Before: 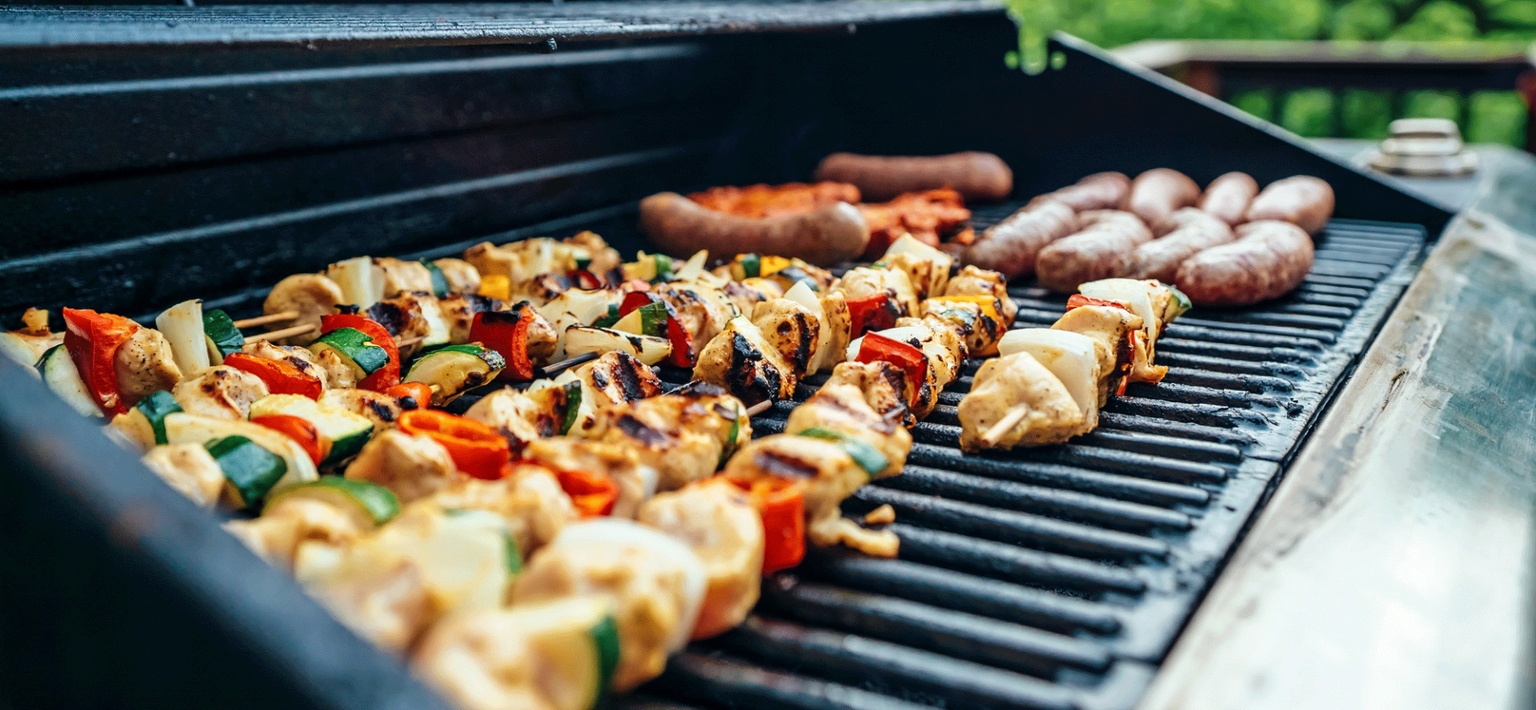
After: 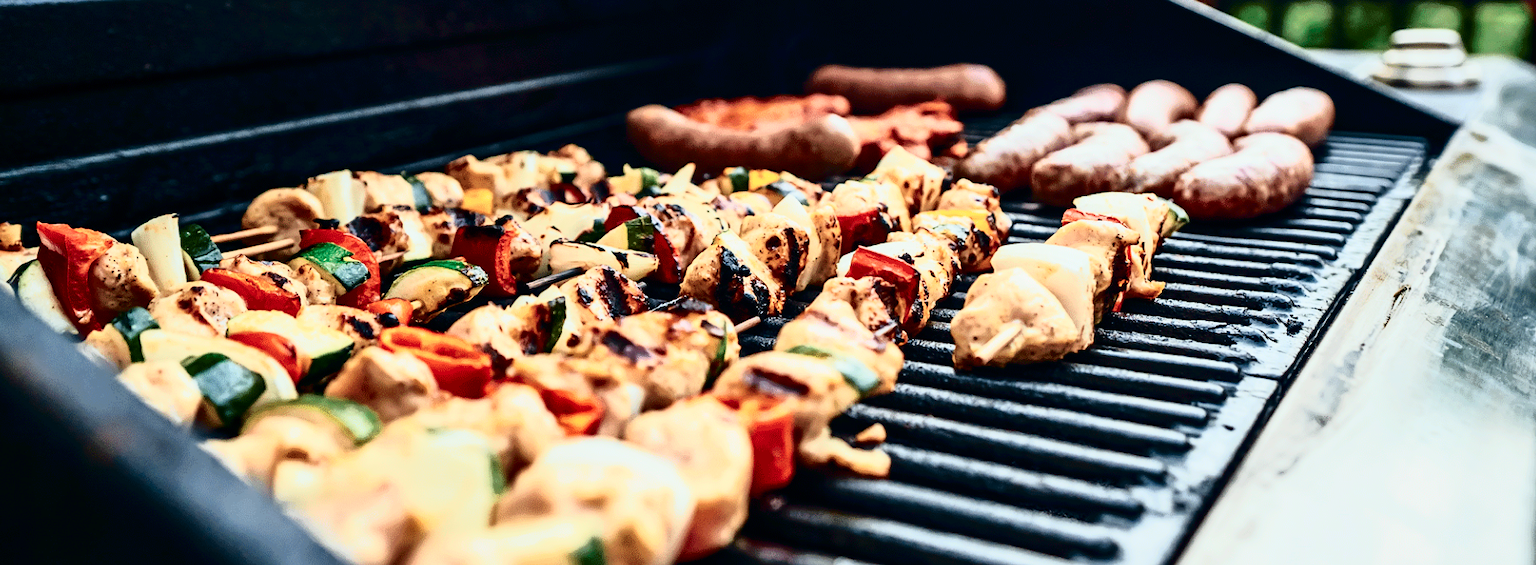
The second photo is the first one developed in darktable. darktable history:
contrast brightness saturation: contrast 0.28
shadows and highlights: shadows 22.7, highlights -48.71, soften with gaussian
crop and rotate: left 1.814%, top 12.818%, right 0.25%, bottom 9.225%
tone curve: curves: ch0 [(0, 0) (0.105, 0.068) (0.195, 0.162) (0.283, 0.283) (0.384, 0.404) (0.485, 0.531) (0.638, 0.681) (0.795, 0.879) (1, 0.977)]; ch1 [(0, 0) (0.161, 0.092) (0.35, 0.33) (0.379, 0.401) (0.456, 0.469) (0.504, 0.5) (0.512, 0.514) (0.58, 0.597) (0.635, 0.646) (1, 1)]; ch2 [(0, 0) (0.371, 0.362) (0.437, 0.437) (0.5, 0.5) (0.53, 0.523) (0.56, 0.58) (0.622, 0.606) (1, 1)], color space Lab, independent channels, preserve colors none
